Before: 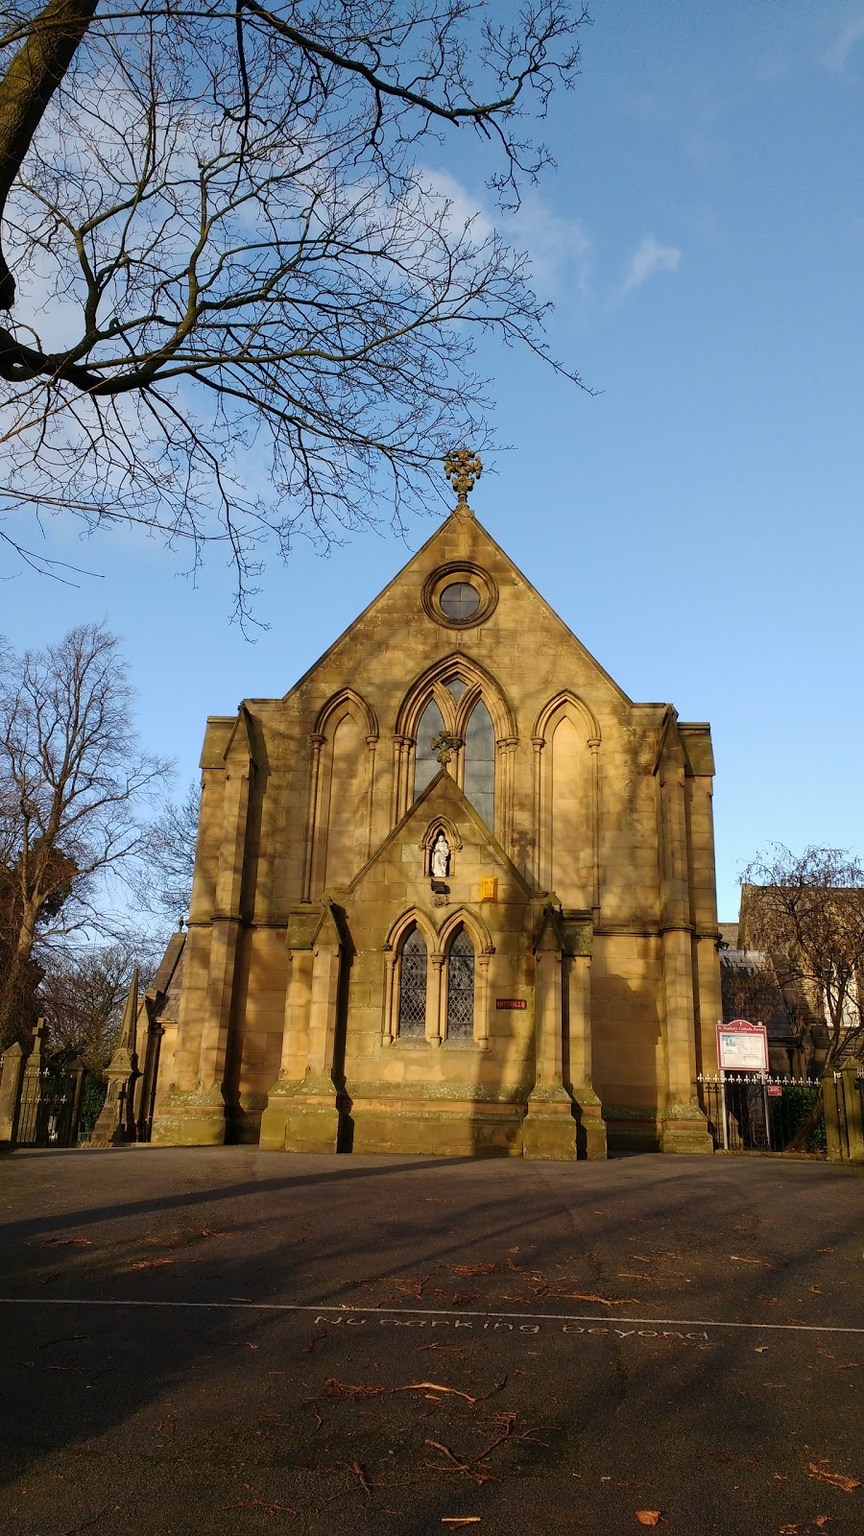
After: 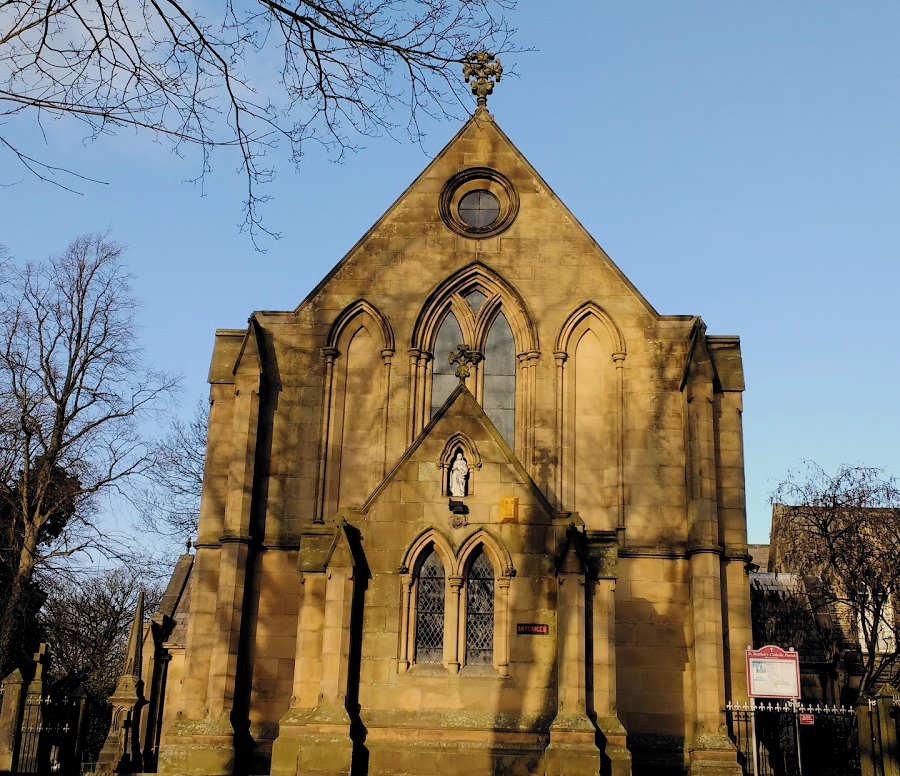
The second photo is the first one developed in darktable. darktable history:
filmic rgb: black relative exposure -5.11 EV, white relative exposure 3.98 EV, hardness 2.91, contrast 1.19, highlights saturation mix -30.52%, color science v6 (2022)
crop and rotate: top 26.146%, bottom 25.292%
